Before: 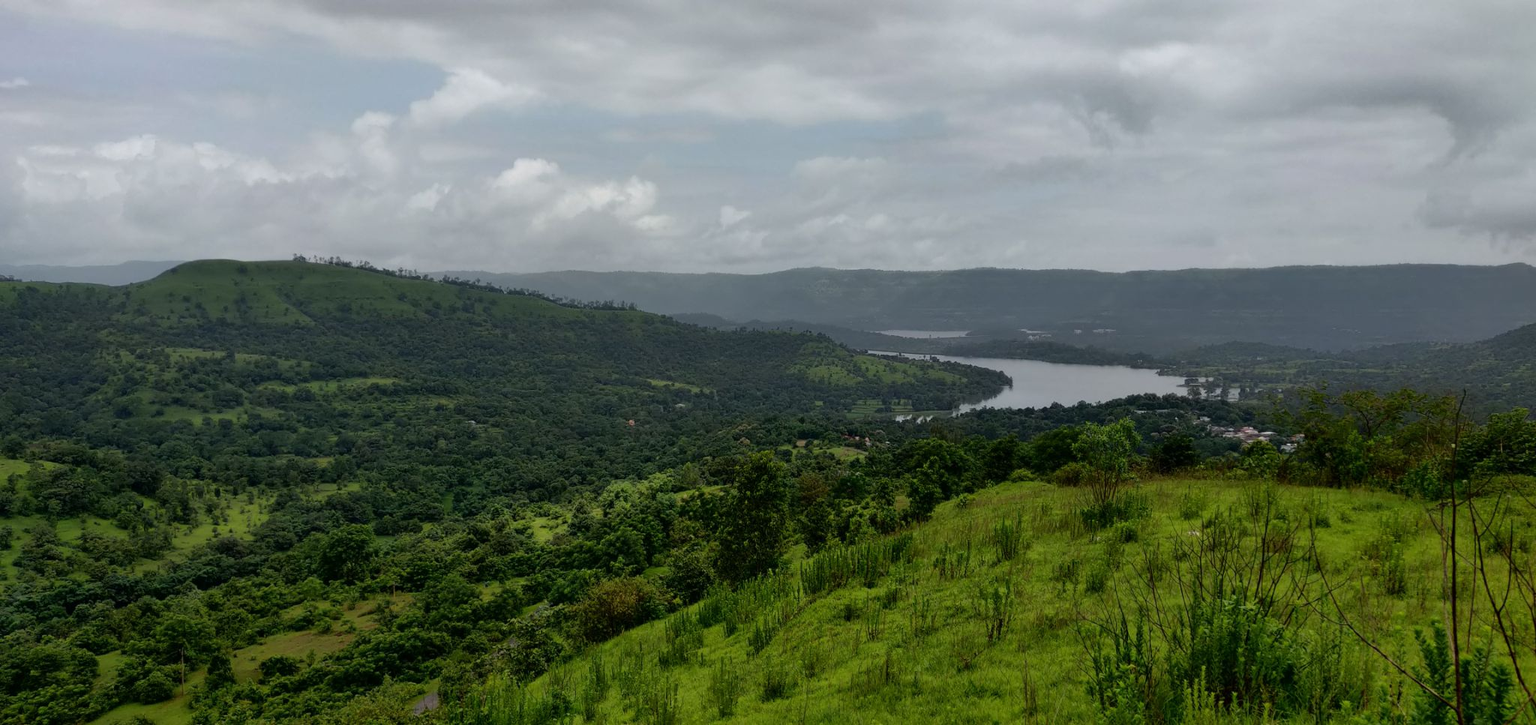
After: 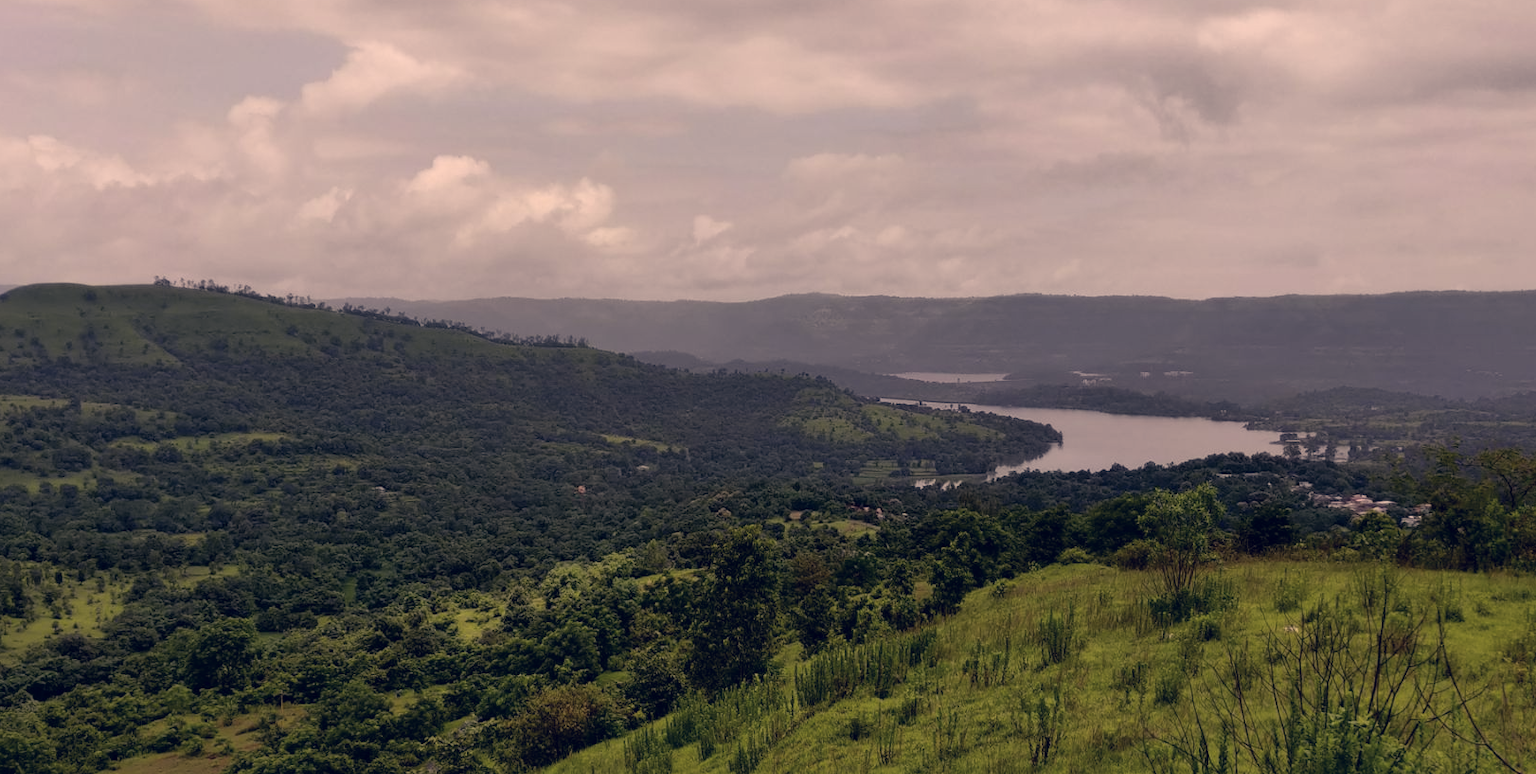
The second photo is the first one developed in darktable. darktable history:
color correction: highlights a* 19.91, highlights b* 26.7, shadows a* 3.31, shadows b* -17.03, saturation 0.758
crop: left 11.181%, top 4.921%, right 9.599%, bottom 10.448%
